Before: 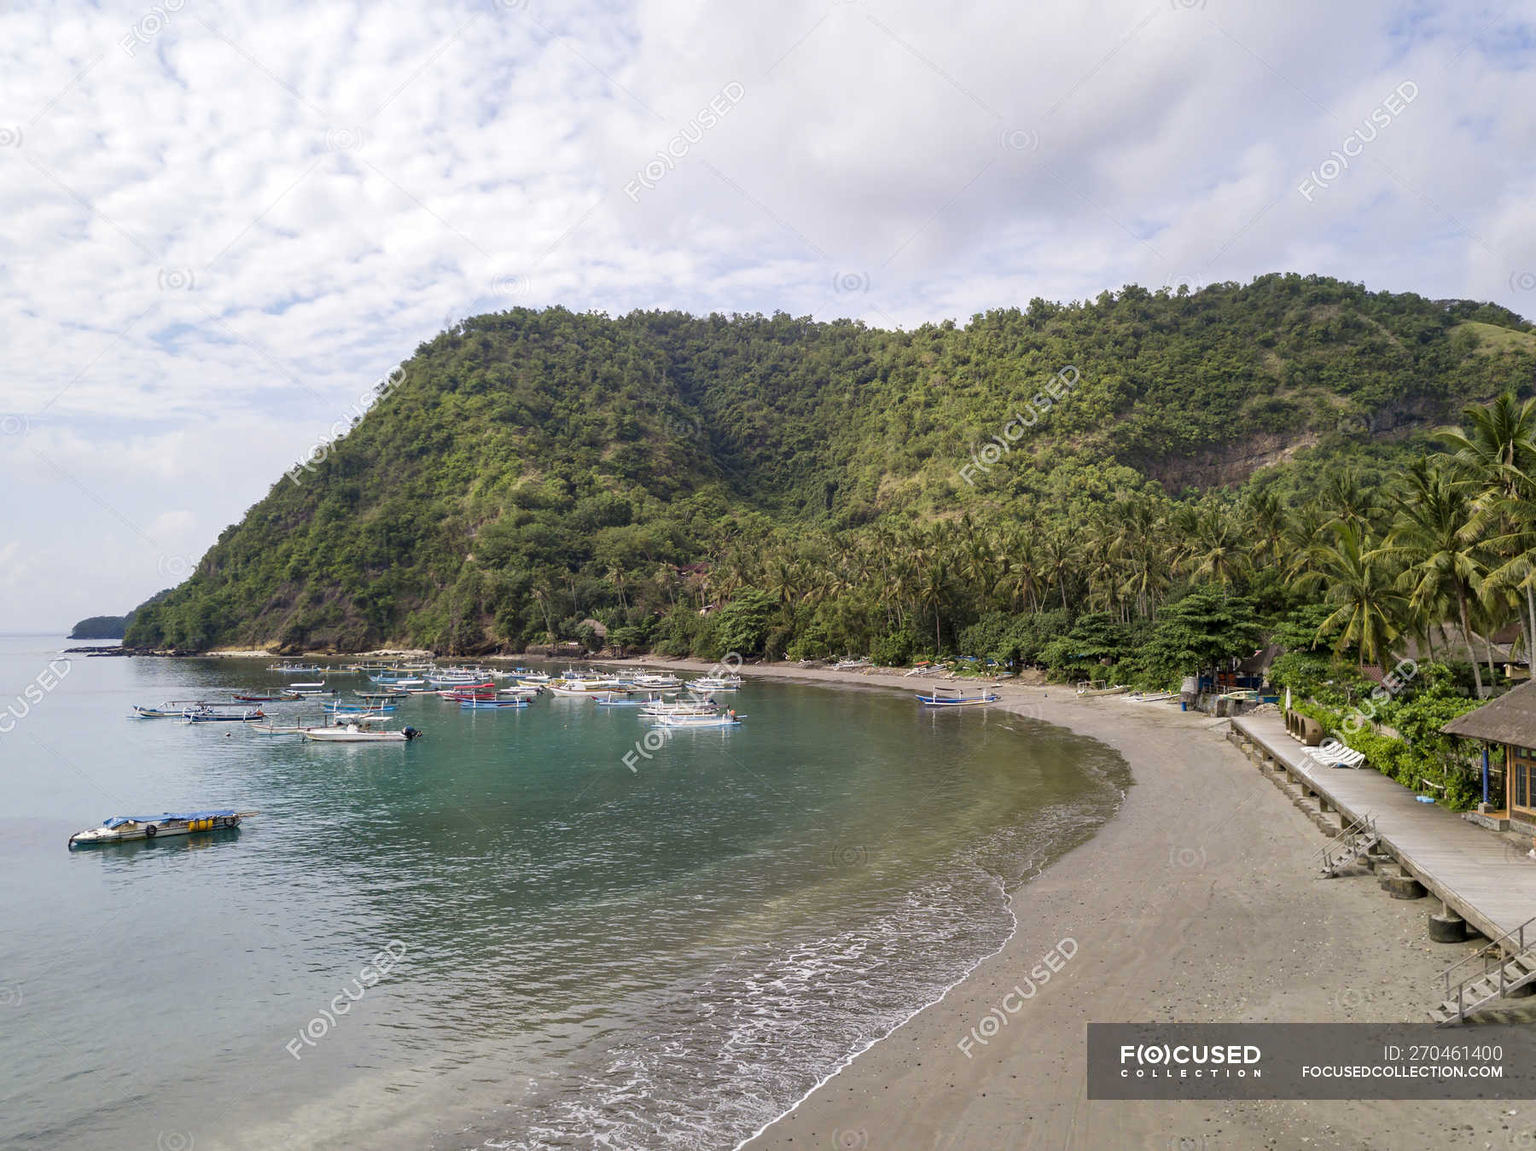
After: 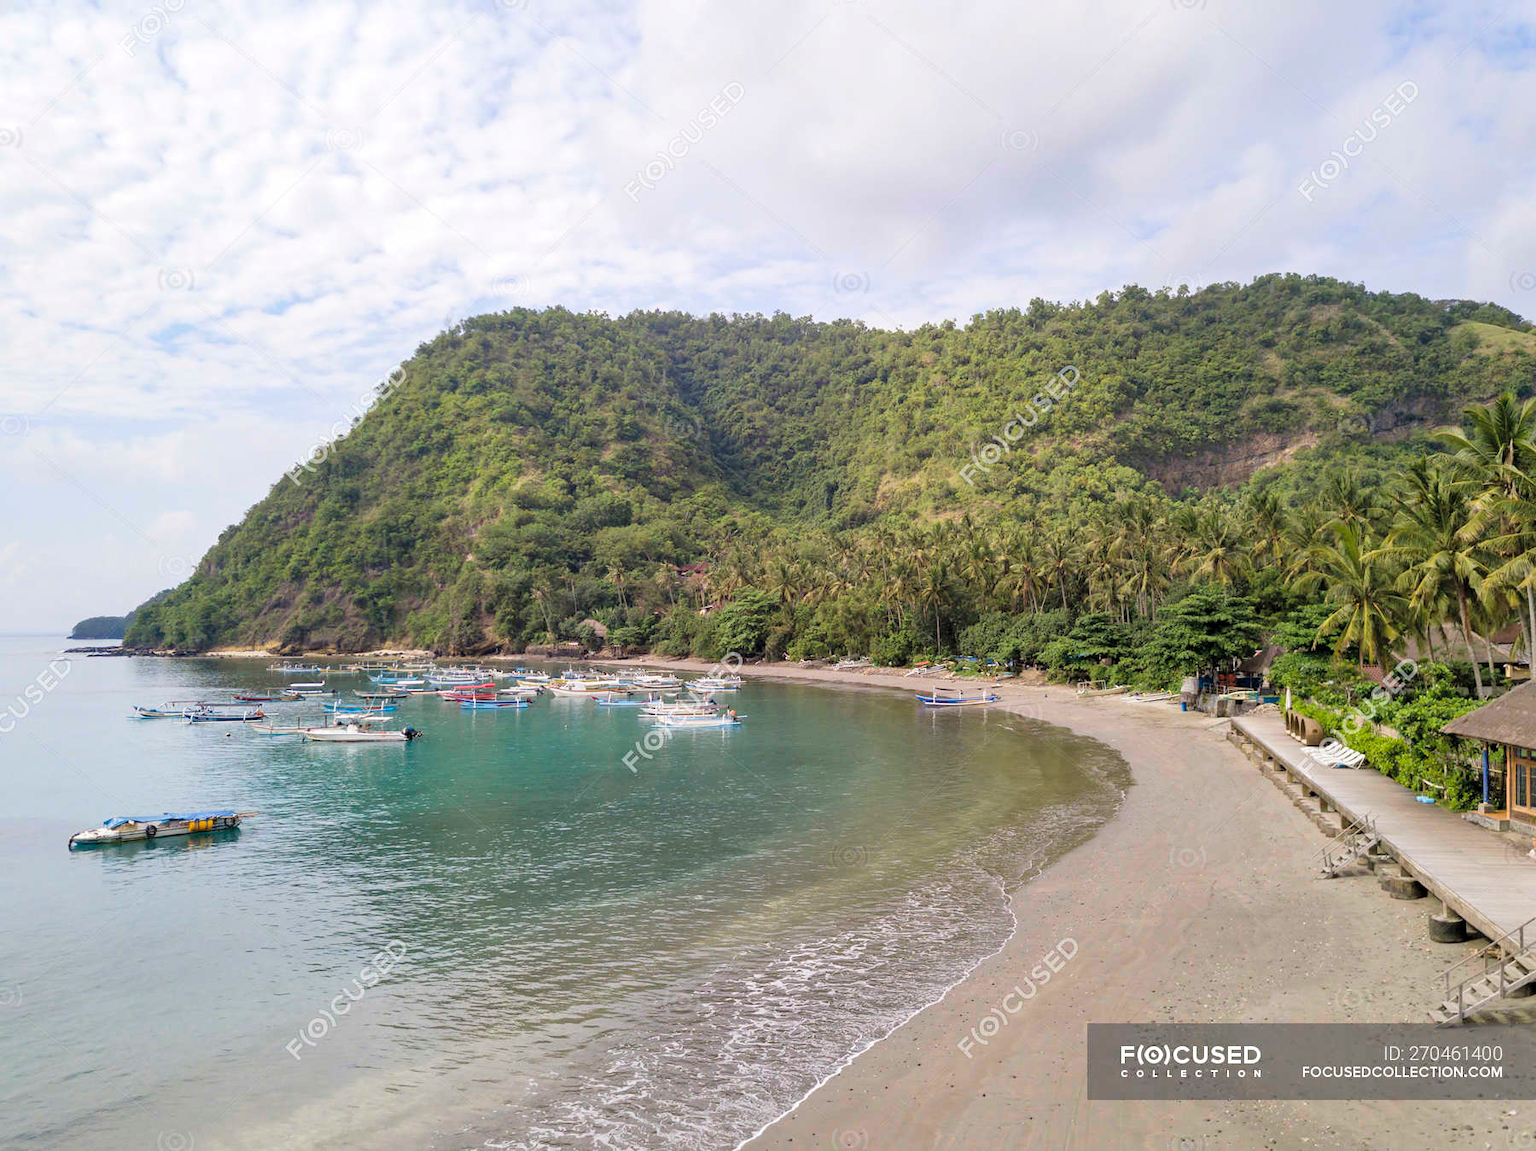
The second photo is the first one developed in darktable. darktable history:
contrast brightness saturation: brightness 0.149
color correction: highlights b* 0.062, saturation 1.07
